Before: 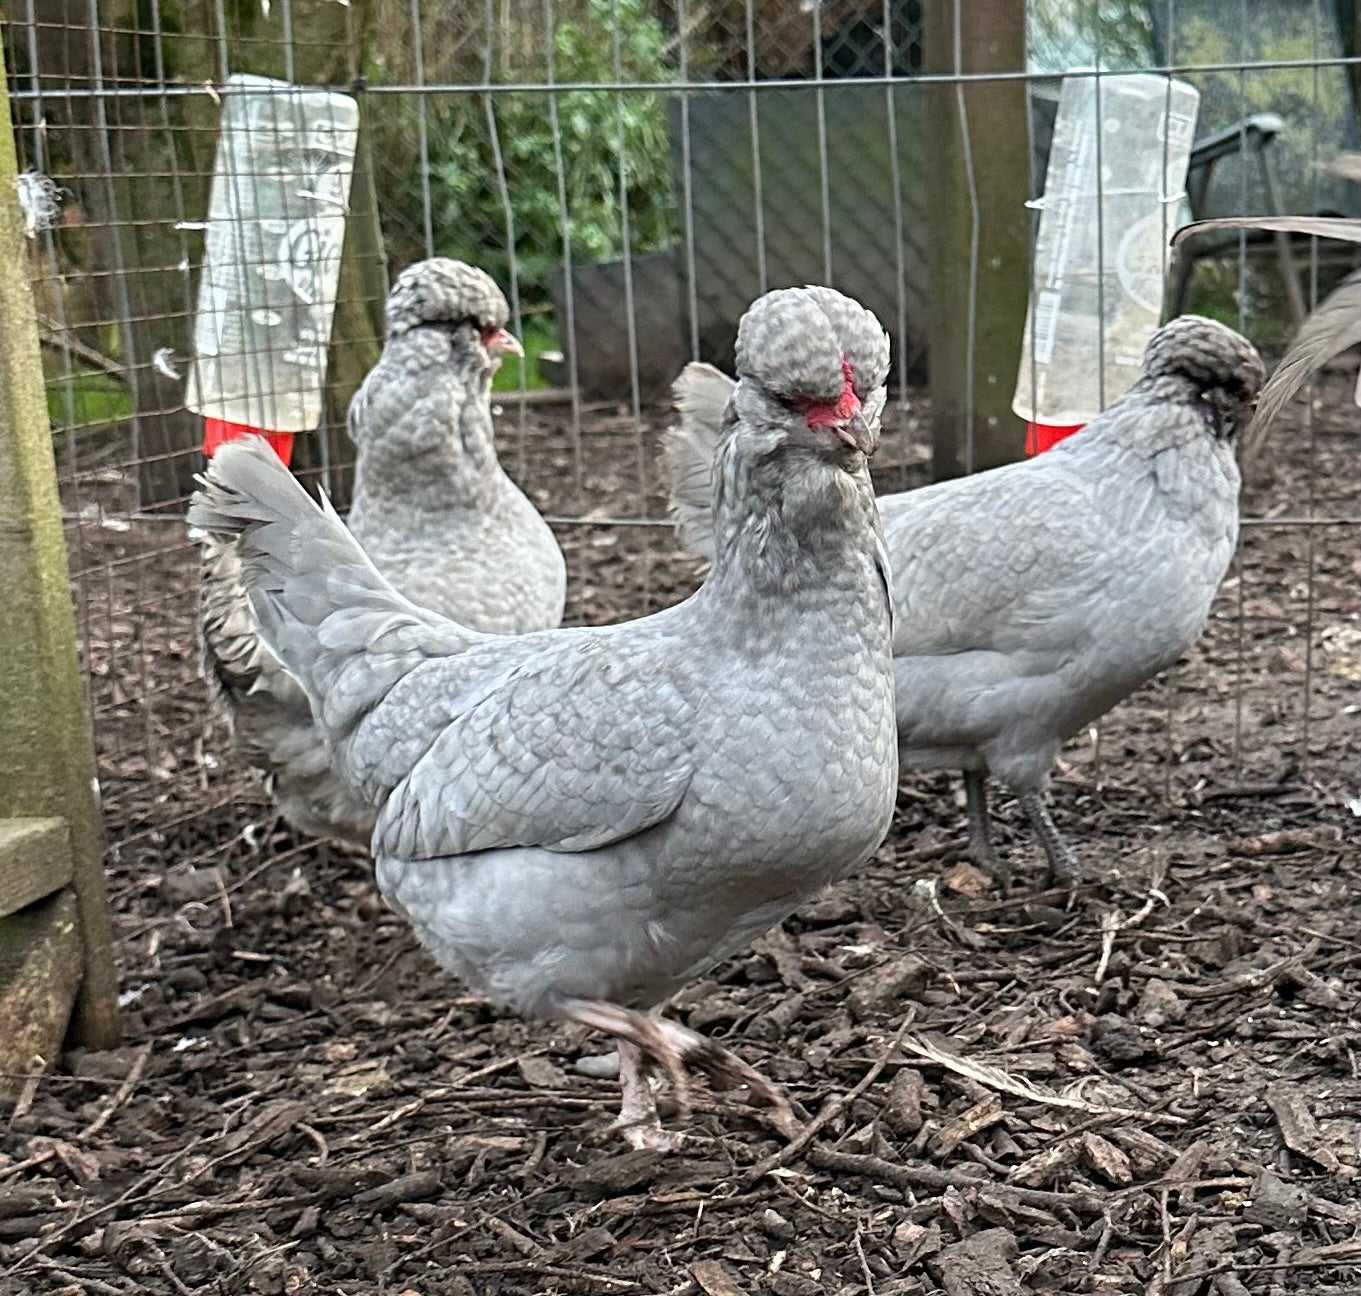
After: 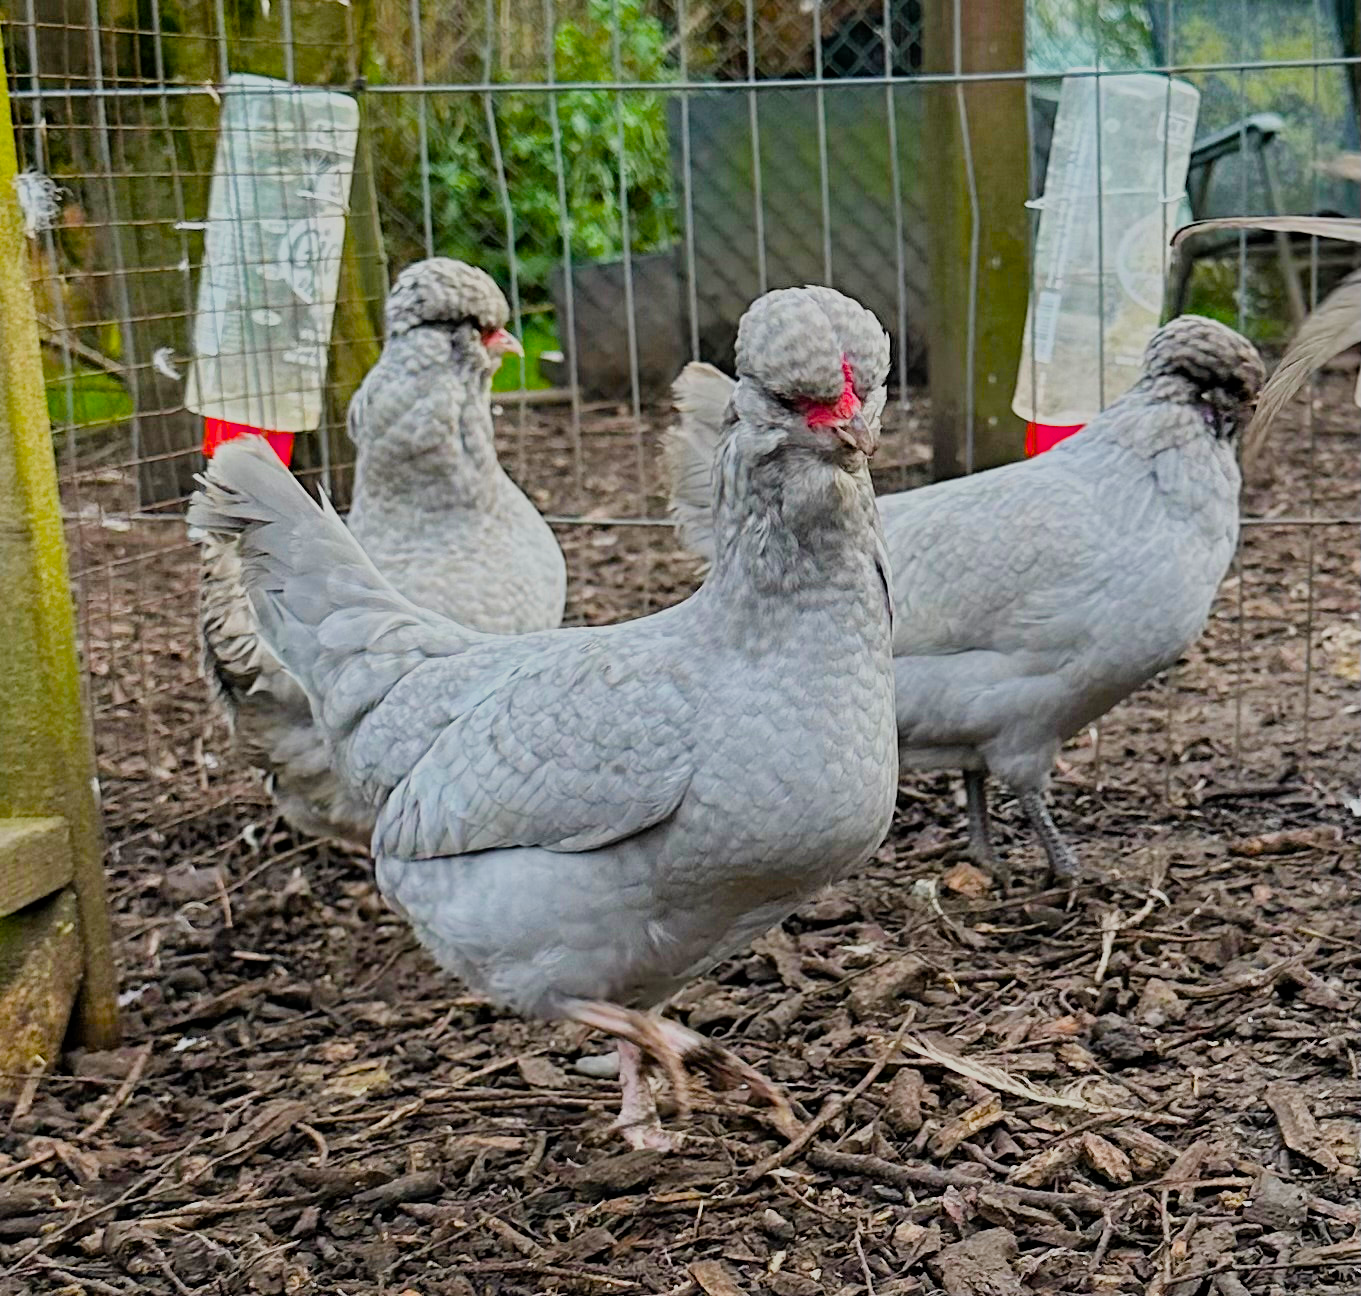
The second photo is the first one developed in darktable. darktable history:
filmic rgb: black relative exposure -7.65 EV, white relative exposure 4.56 EV, hardness 3.61
color balance: input saturation 134.34%, contrast -10.04%, contrast fulcrum 19.67%, output saturation 133.51%
